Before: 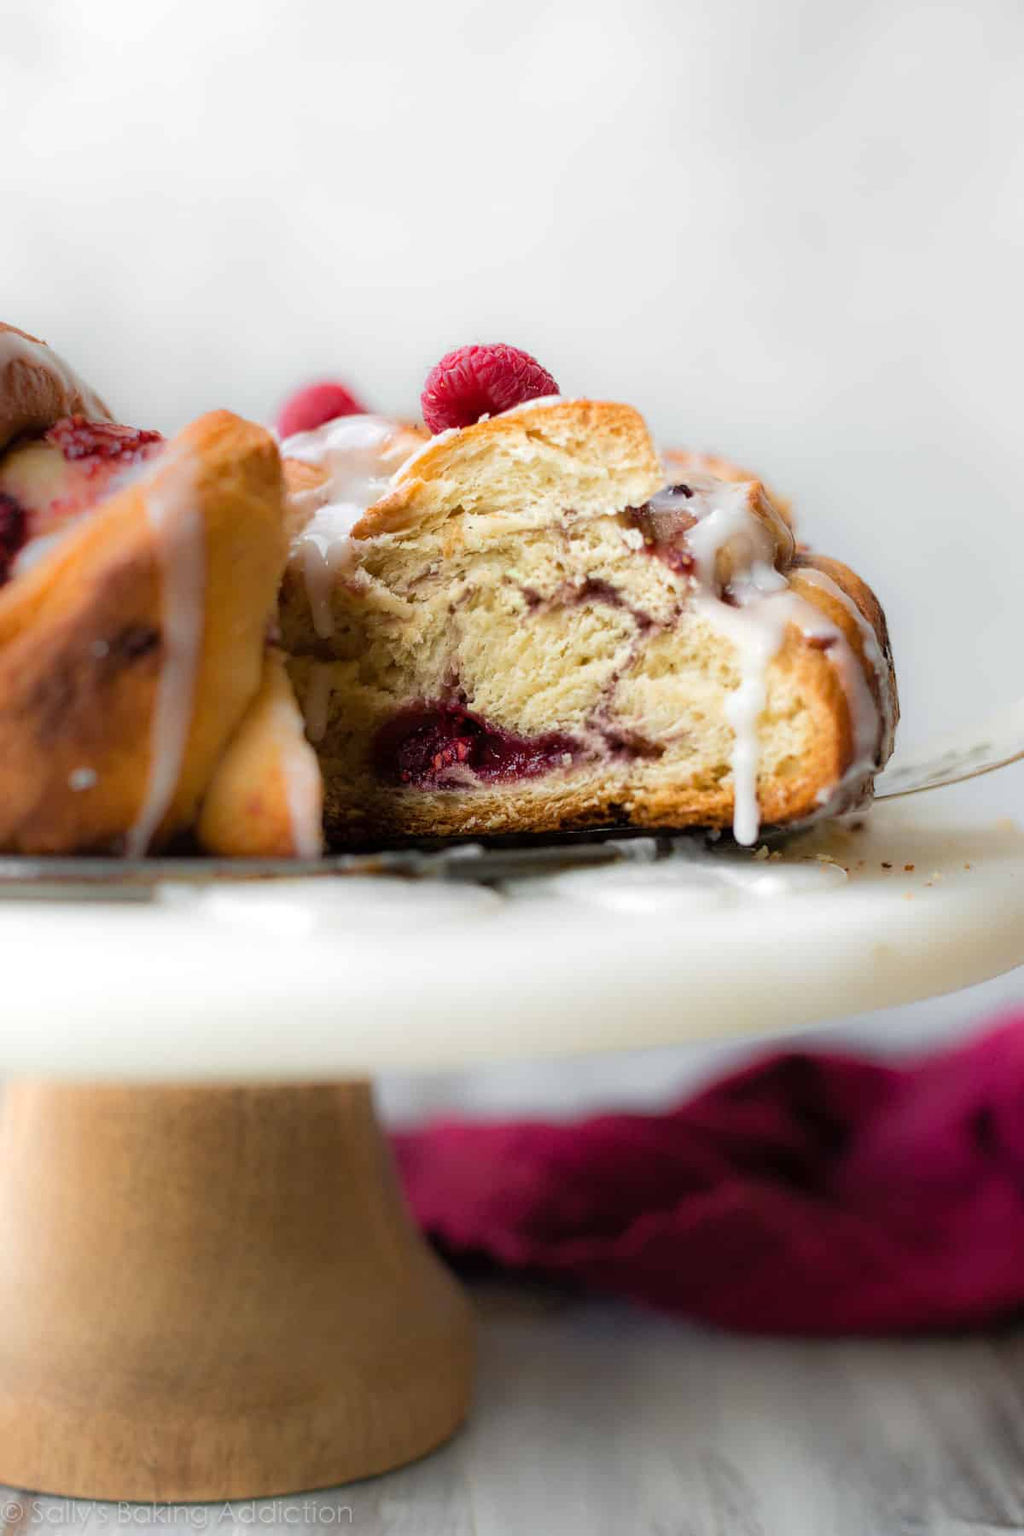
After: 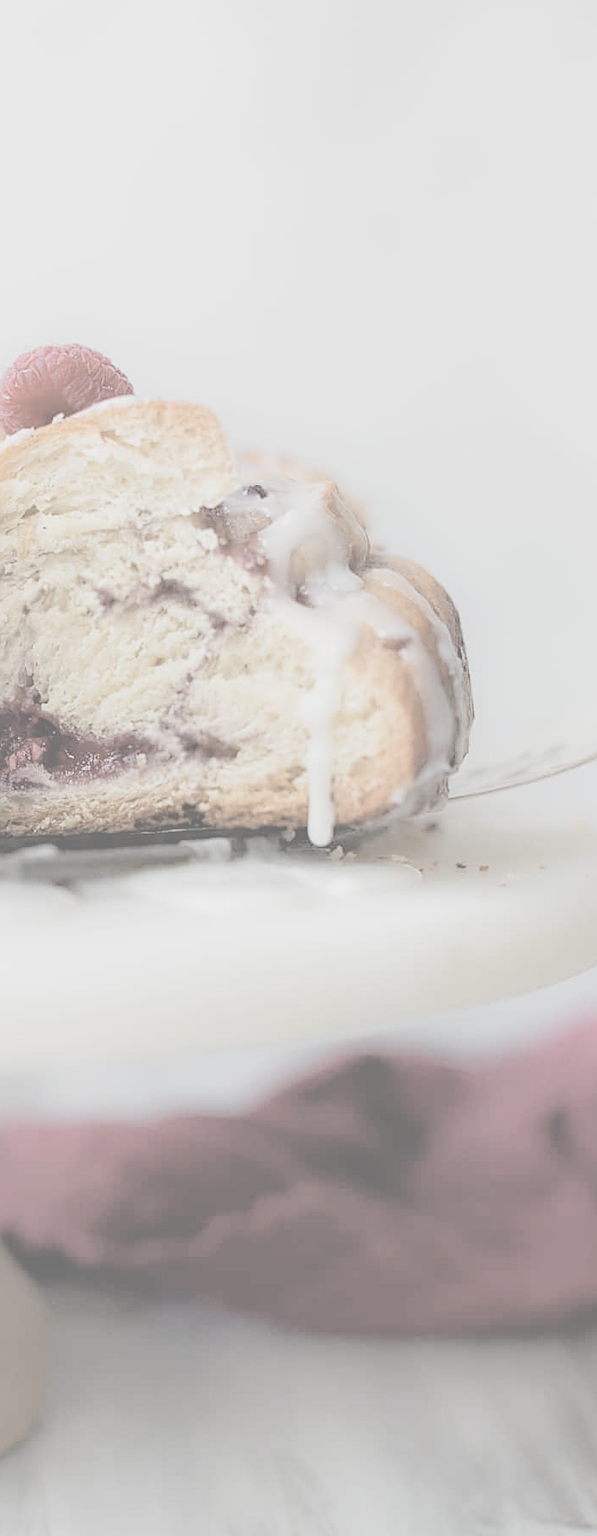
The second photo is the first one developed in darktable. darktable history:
crop: left 41.647%
sharpen: on, module defaults
contrast brightness saturation: contrast -0.3, brightness 0.756, saturation -0.779
